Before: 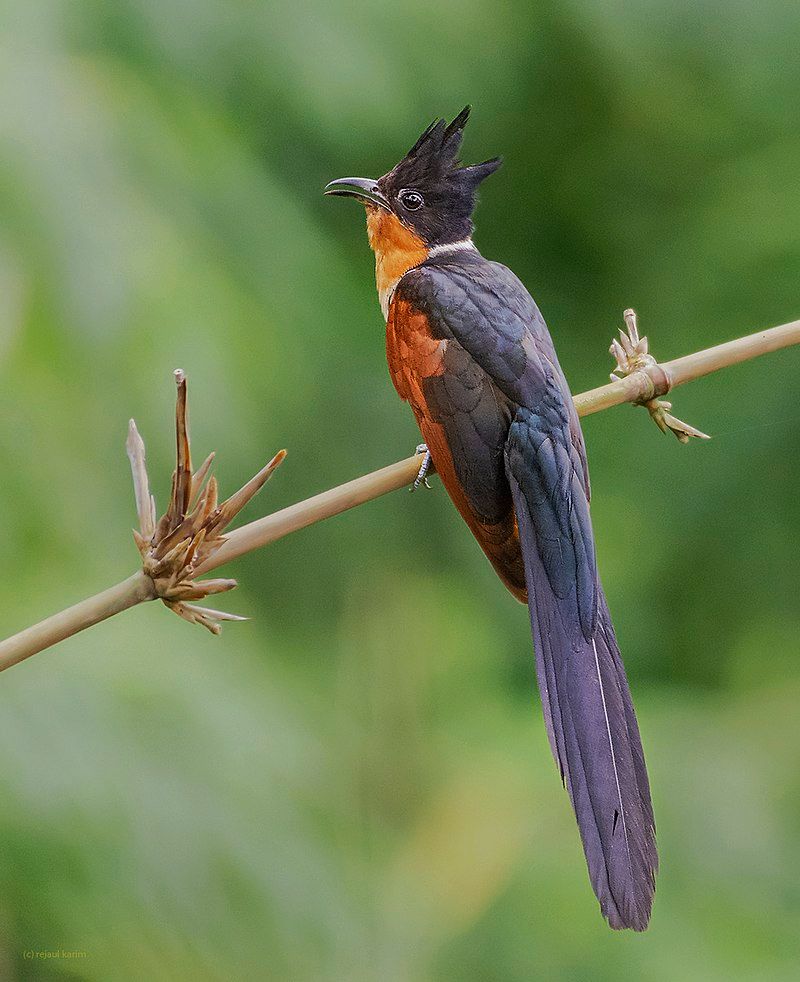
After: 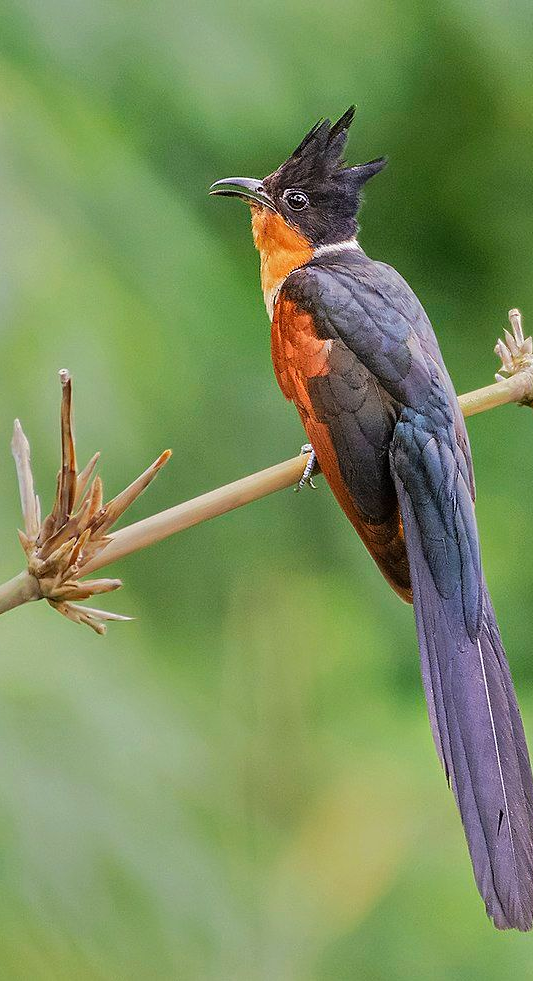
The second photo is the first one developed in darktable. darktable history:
crop and rotate: left 14.448%, right 18.865%
tone equalizer: -8 EV 0.008 EV, -7 EV -0.024 EV, -6 EV 0.037 EV, -5 EV 0.036 EV, -4 EV 0.315 EV, -3 EV 0.669 EV, -2 EV 0.576 EV, -1 EV 0.202 EV, +0 EV 0.035 EV
